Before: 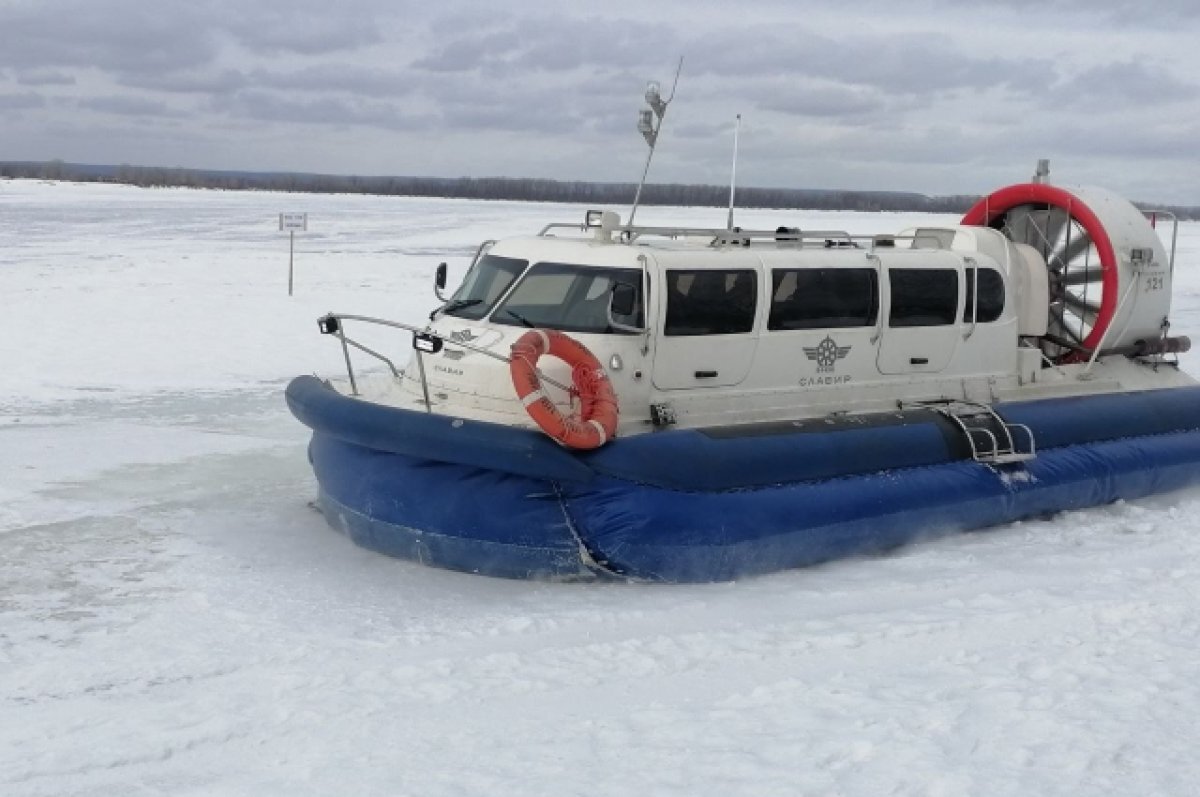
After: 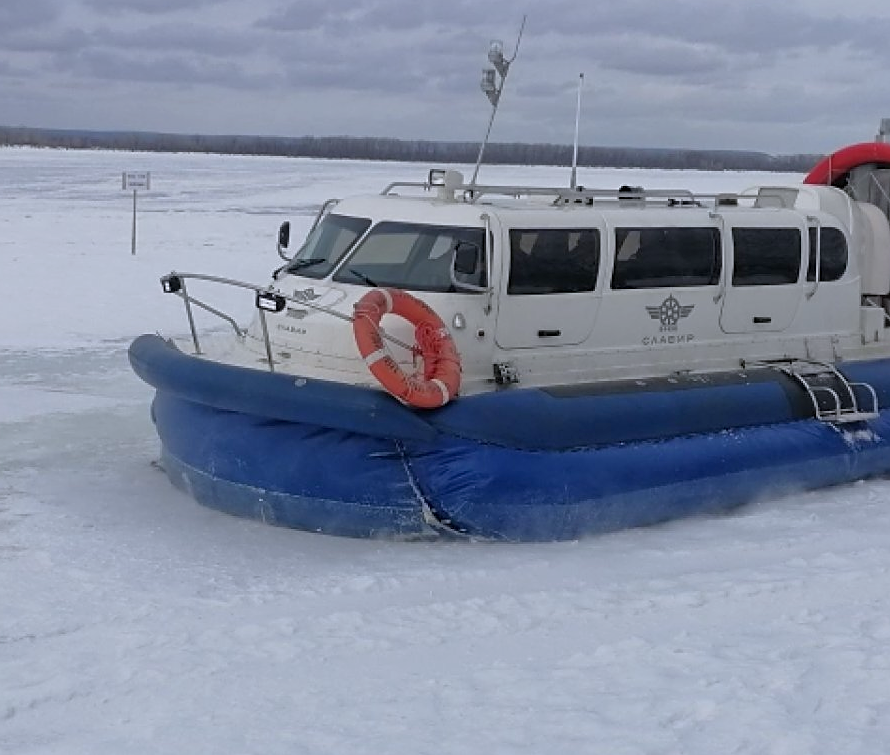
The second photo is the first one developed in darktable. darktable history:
tone equalizer: -8 EV 0.25 EV, -7 EV 0.417 EV, -6 EV 0.417 EV, -5 EV 0.25 EV, -3 EV -0.25 EV, -2 EV -0.417 EV, -1 EV -0.417 EV, +0 EV -0.25 EV, edges refinement/feathering 500, mask exposure compensation -1.57 EV, preserve details guided filter
crop and rotate: left 13.15%, top 5.251%, right 12.609%
sharpen: on, module defaults
color calibration: illuminant as shot in camera, x 0.358, y 0.373, temperature 4628.91 K
color balance rgb: saturation formula JzAzBz (2021)
